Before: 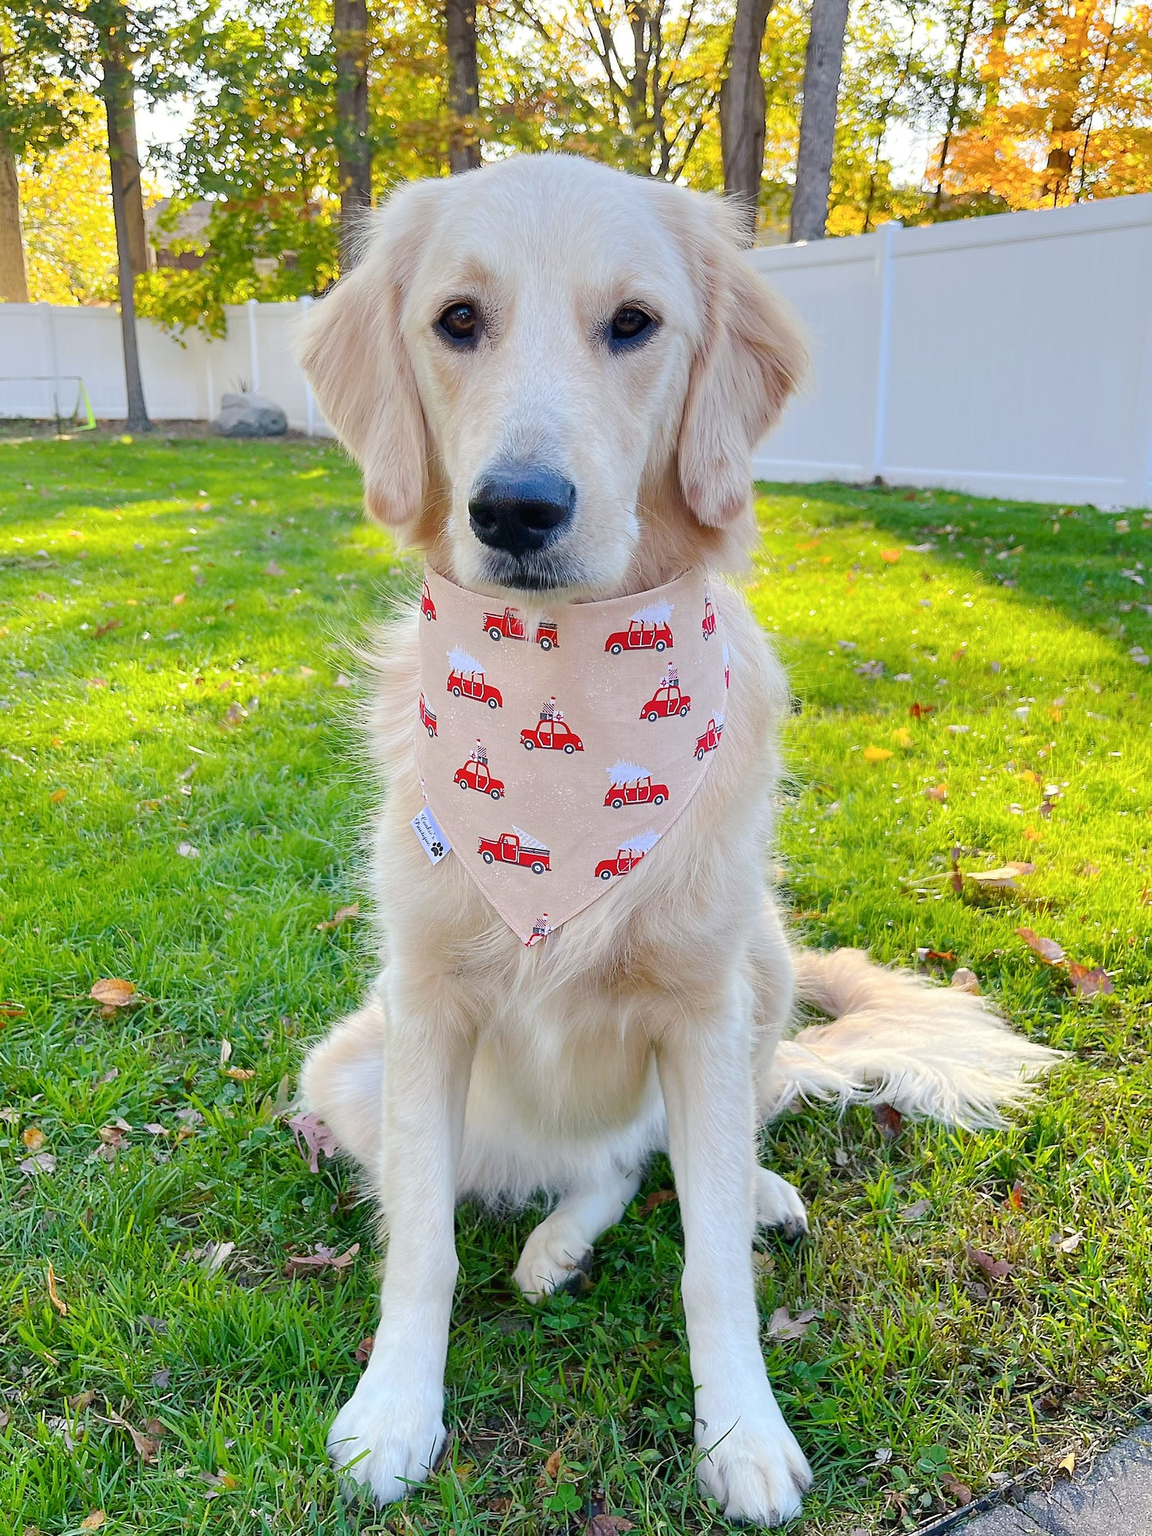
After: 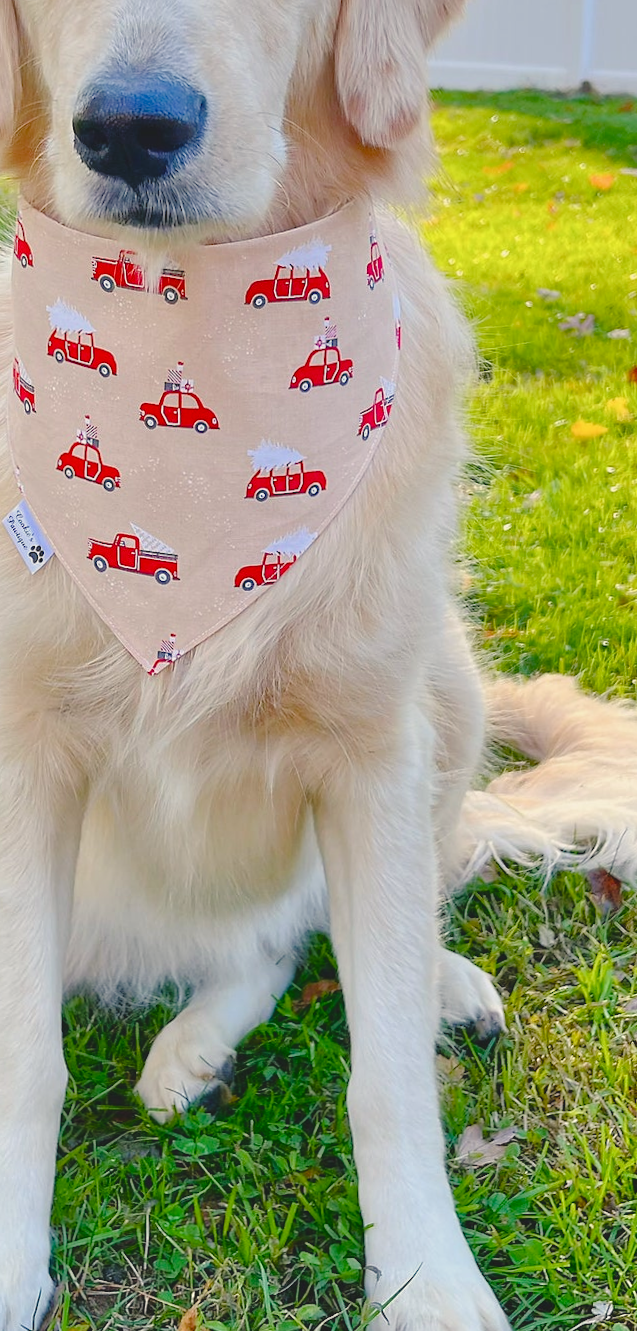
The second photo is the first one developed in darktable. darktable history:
color balance: lift [1.01, 1, 1, 1], gamma [1.097, 1, 1, 1], gain [0.85, 1, 1, 1]
tone equalizer: -8 EV 0.001 EV, -7 EV -0.004 EV, -6 EV 0.009 EV, -5 EV 0.032 EV, -4 EV 0.276 EV, -3 EV 0.644 EV, -2 EV 0.584 EV, -1 EV 0.187 EV, +0 EV 0.024 EV
crop: left 35.432%, top 26.233%, right 20.145%, bottom 3.432%
rotate and perspective: rotation -0.45°, automatic cropping original format, crop left 0.008, crop right 0.992, crop top 0.012, crop bottom 0.988
color balance rgb: shadows lift › chroma 1%, shadows lift › hue 240.84°, highlights gain › chroma 2%, highlights gain › hue 73.2°, global offset › luminance -0.5%, perceptual saturation grading › global saturation 20%, perceptual saturation grading › highlights -25%, perceptual saturation grading › shadows 50%, global vibrance 15%
